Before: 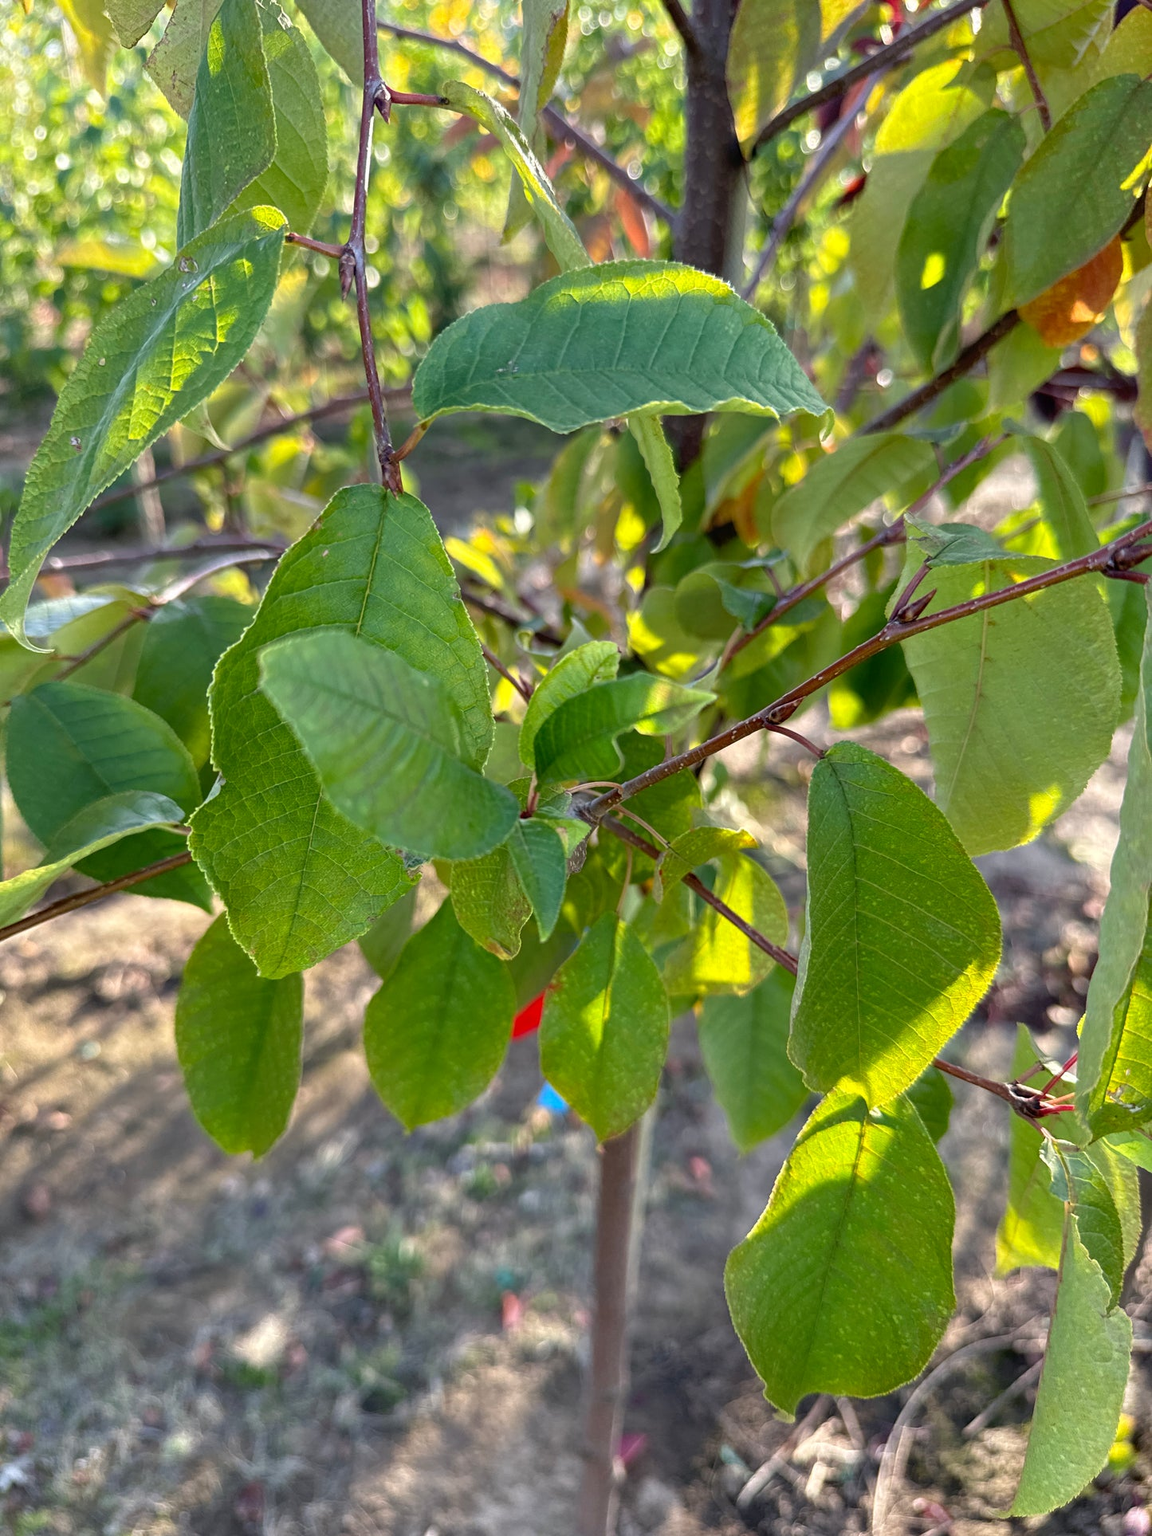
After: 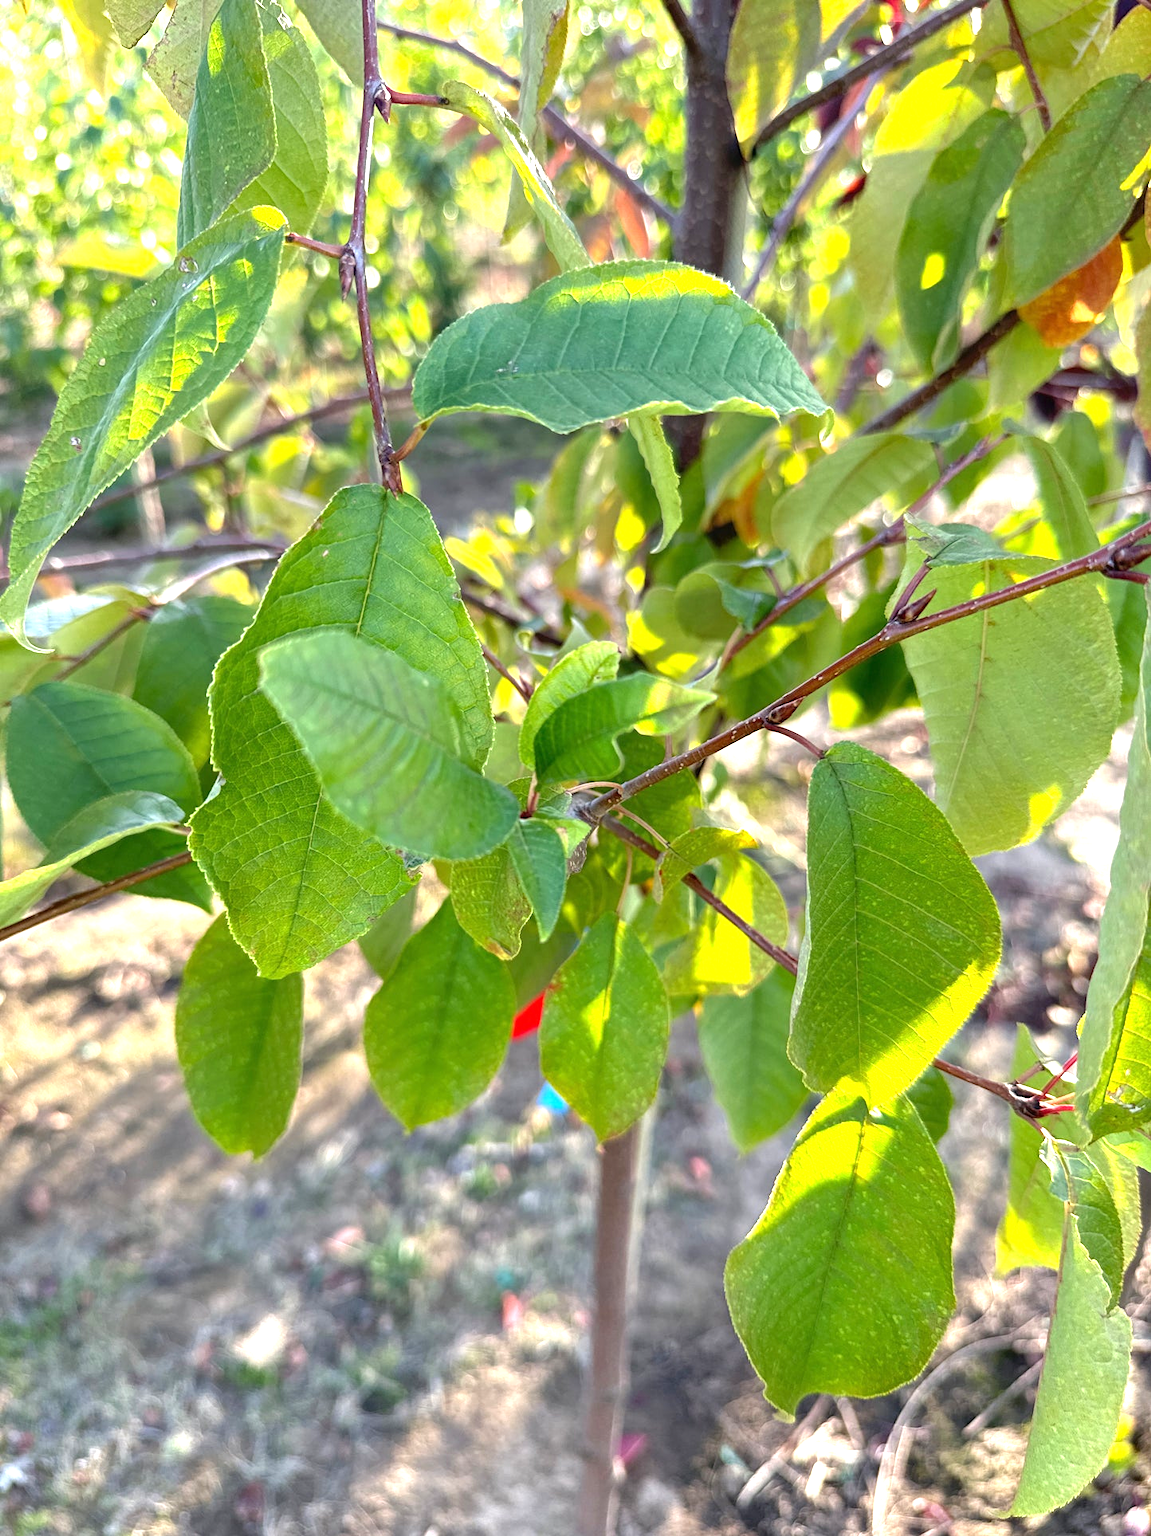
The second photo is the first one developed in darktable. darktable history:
exposure: black level correction 0, exposure 0.892 EV, compensate exposure bias true, compensate highlight preservation false
